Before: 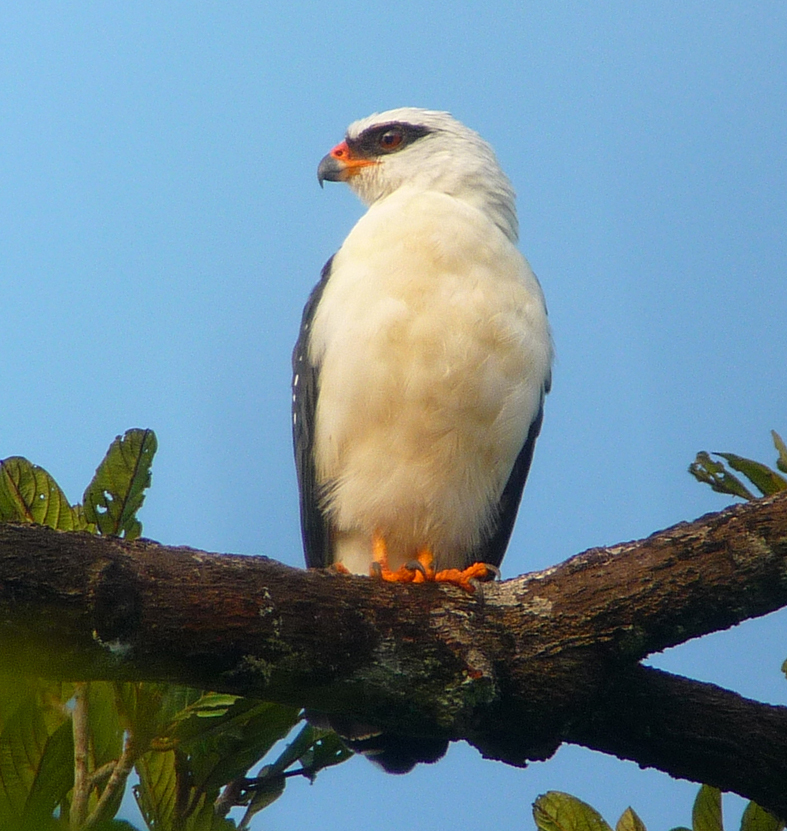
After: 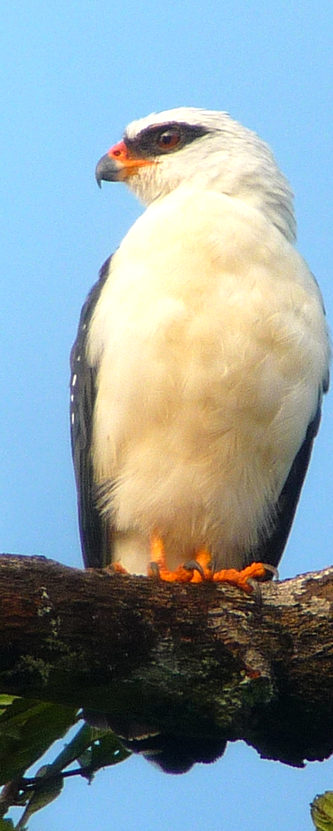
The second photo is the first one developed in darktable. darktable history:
tone equalizer: -8 EV -0.436 EV, -7 EV -0.358 EV, -6 EV -0.346 EV, -5 EV -0.239 EV, -3 EV 0.215 EV, -2 EV 0.356 EV, -1 EV 0.412 EV, +0 EV 0.407 EV
crop: left 28.25%, right 29.356%
